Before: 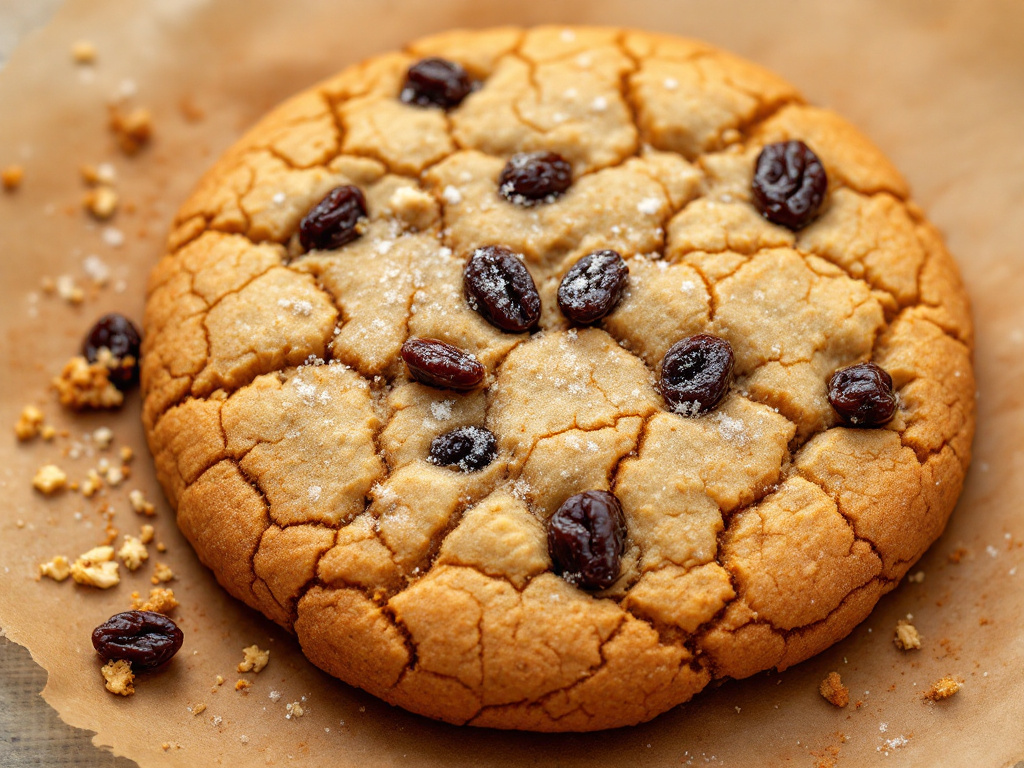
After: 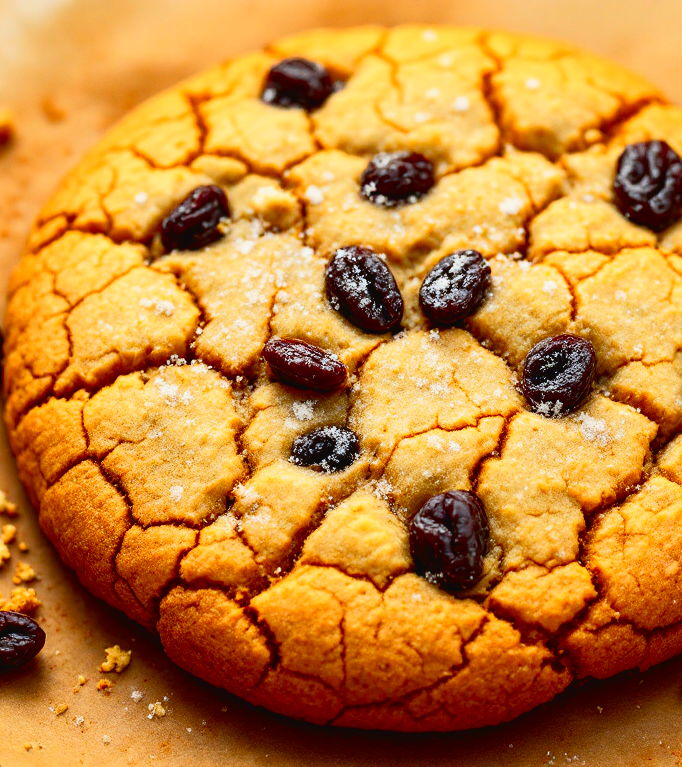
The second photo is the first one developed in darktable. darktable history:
tone curve: curves: ch0 [(0, 0.023) (0.132, 0.075) (0.251, 0.186) (0.463, 0.461) (0.662, 0.757) (0.854, 0.909) (1, 0.973)]; ch1 [(0, 0) (0.447, 0.411) (0.483, 0.469) (0.498, 0.496) (0.518, 0.514) (0.561, 0.579) (0.604, 0.645) (0.669, 0.73) (0.819, 0.93) (1, 1)]; ch2 [(0, 0) (0.307, 0.315) (0.425, 0.438) (0.483, 0.477) (0.503, 0.503) (0.526, 0.534) (0.567, 0.569) (0.617, 0.674) (0.703, 0.797) (0.985, 0.966)], color space Lab, independent channels
crop and rotate: left 13.537%, right 19.796%
